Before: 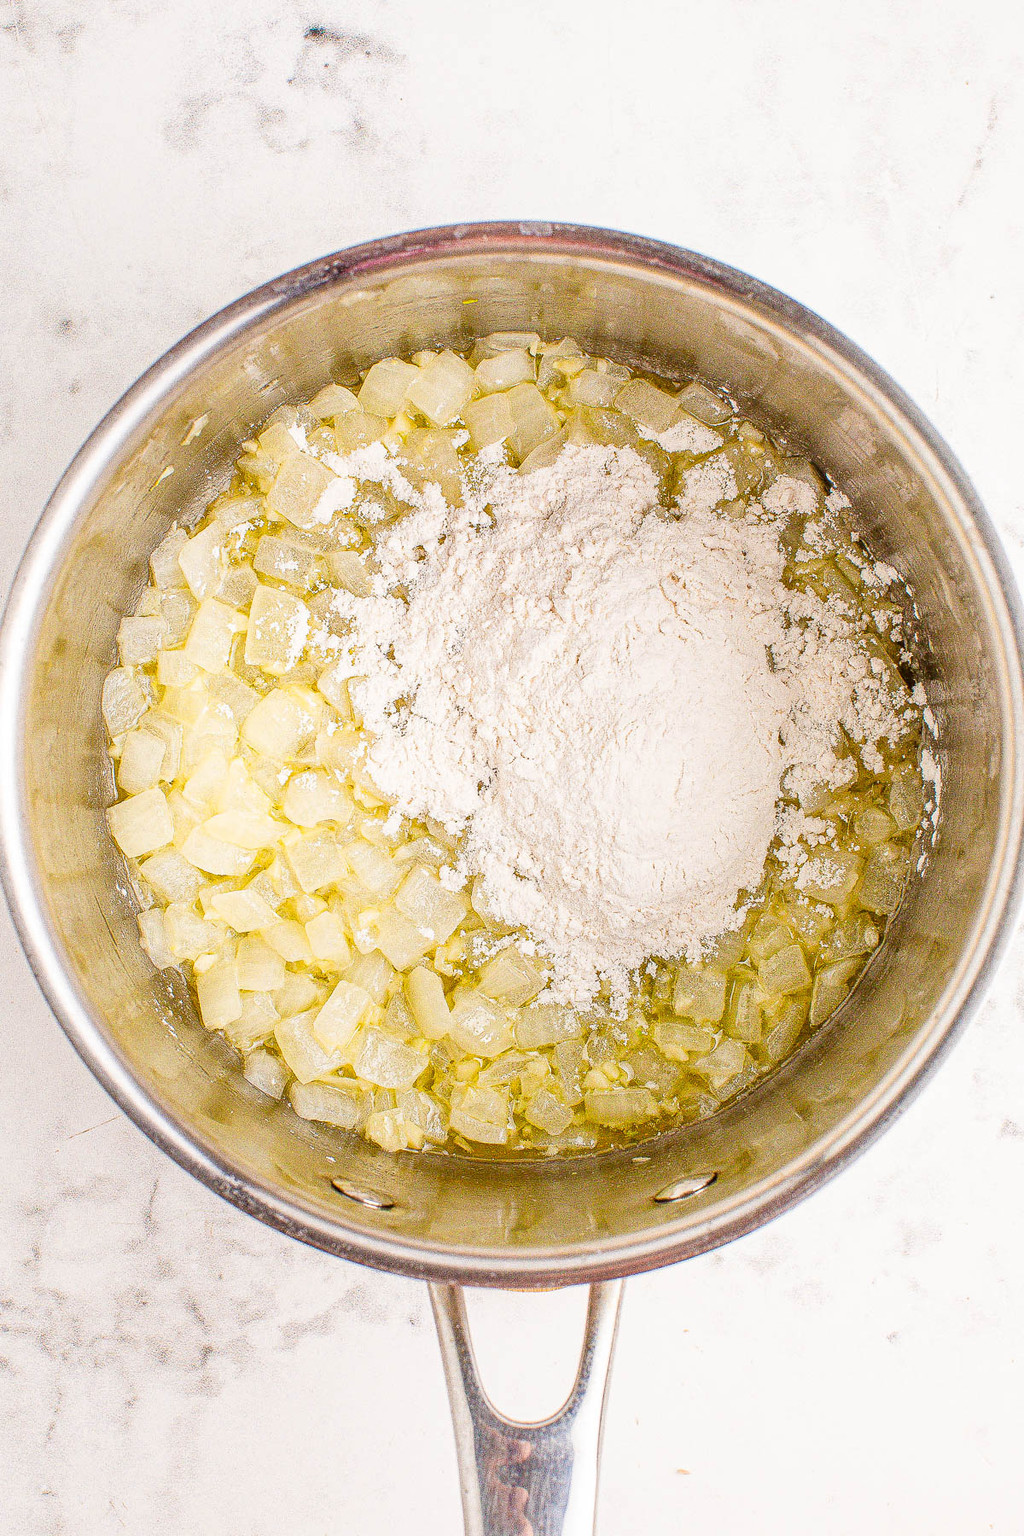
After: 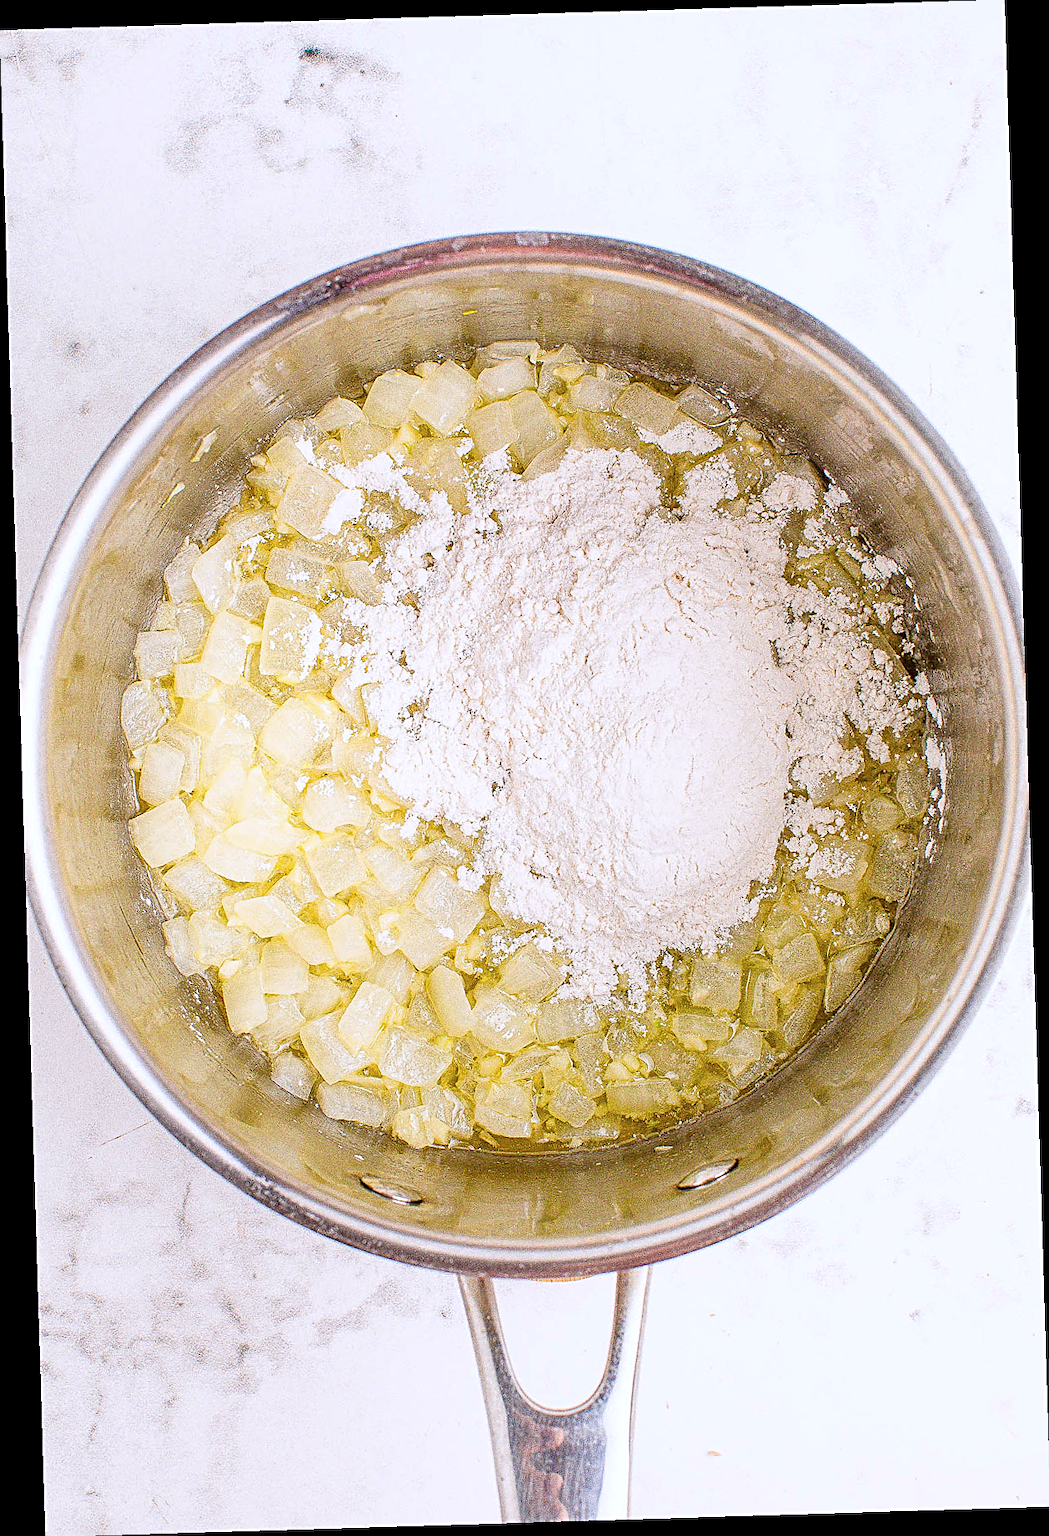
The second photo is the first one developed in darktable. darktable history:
color calibration: illuminant as shot in camera, x 0.358, y 0.373, temperature 4628.91 K
sharpen: on, module defaults
rotate and perspective: rotation -1.75°, automatic cropping off
